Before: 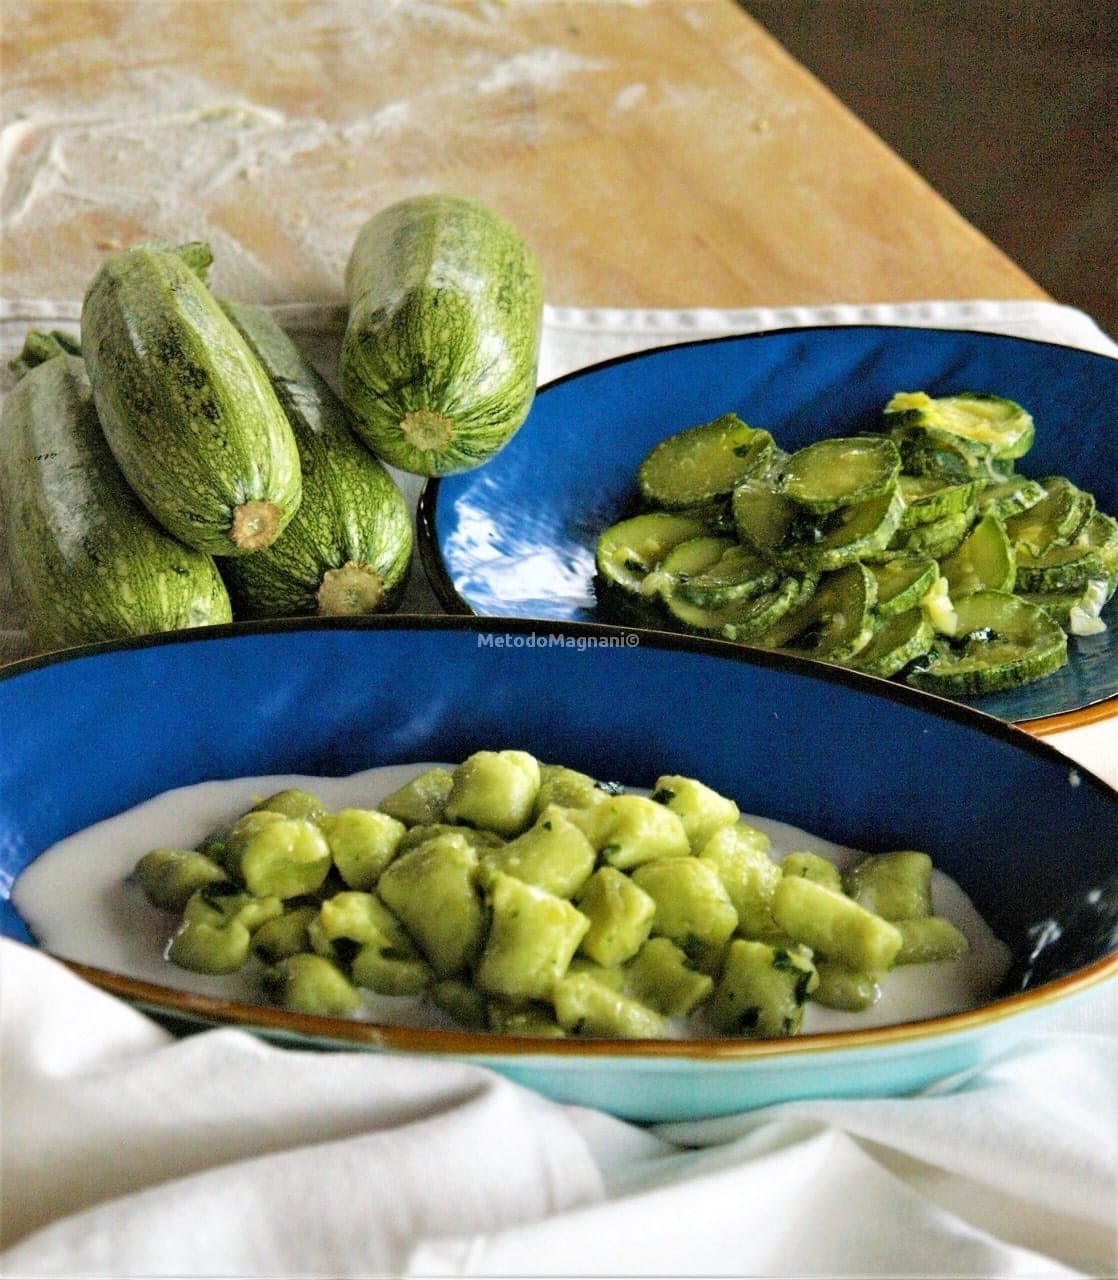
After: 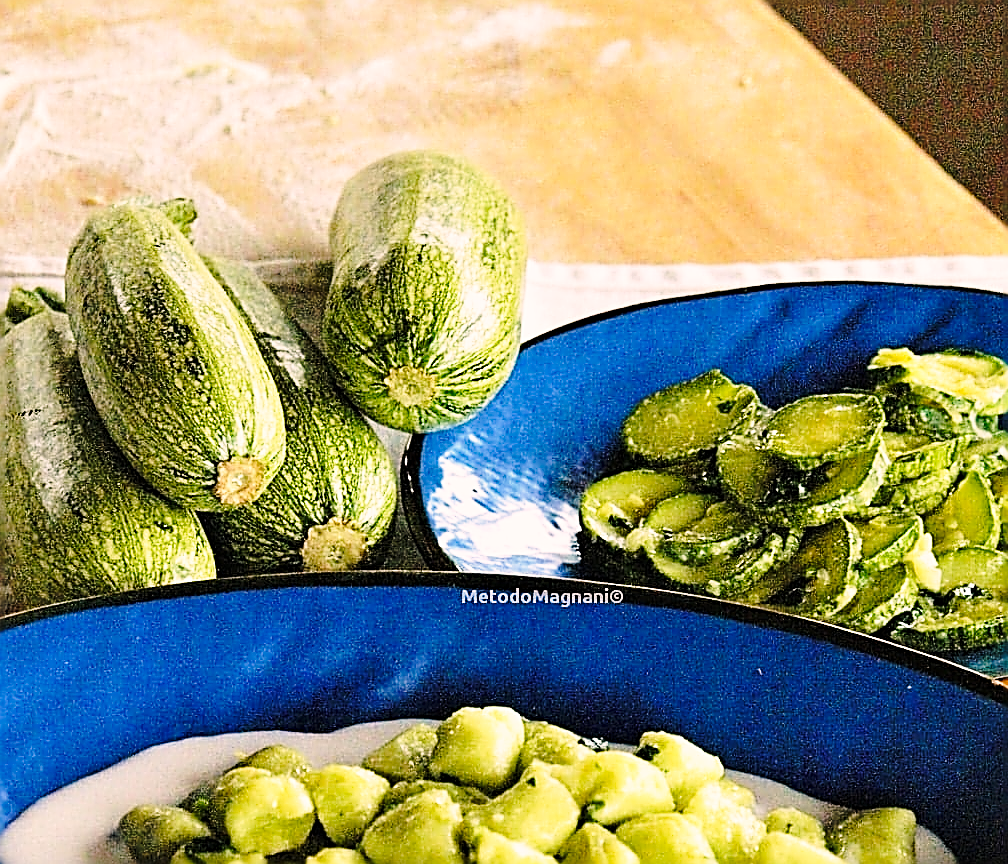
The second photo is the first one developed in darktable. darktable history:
crop: left 1.509%, top 3.452%, right 7.696%, bottom 28.452%
sharpen: amount 1.861
color correction: highlights a* 7.34, highlights b* 4.37
base curve: curves: ch0 [(0, 0) (0.036, 0.037) (0.121, 0.228) (0.46, 0.76) (0.859, 0.983) (1, 1)], preserve colors none
